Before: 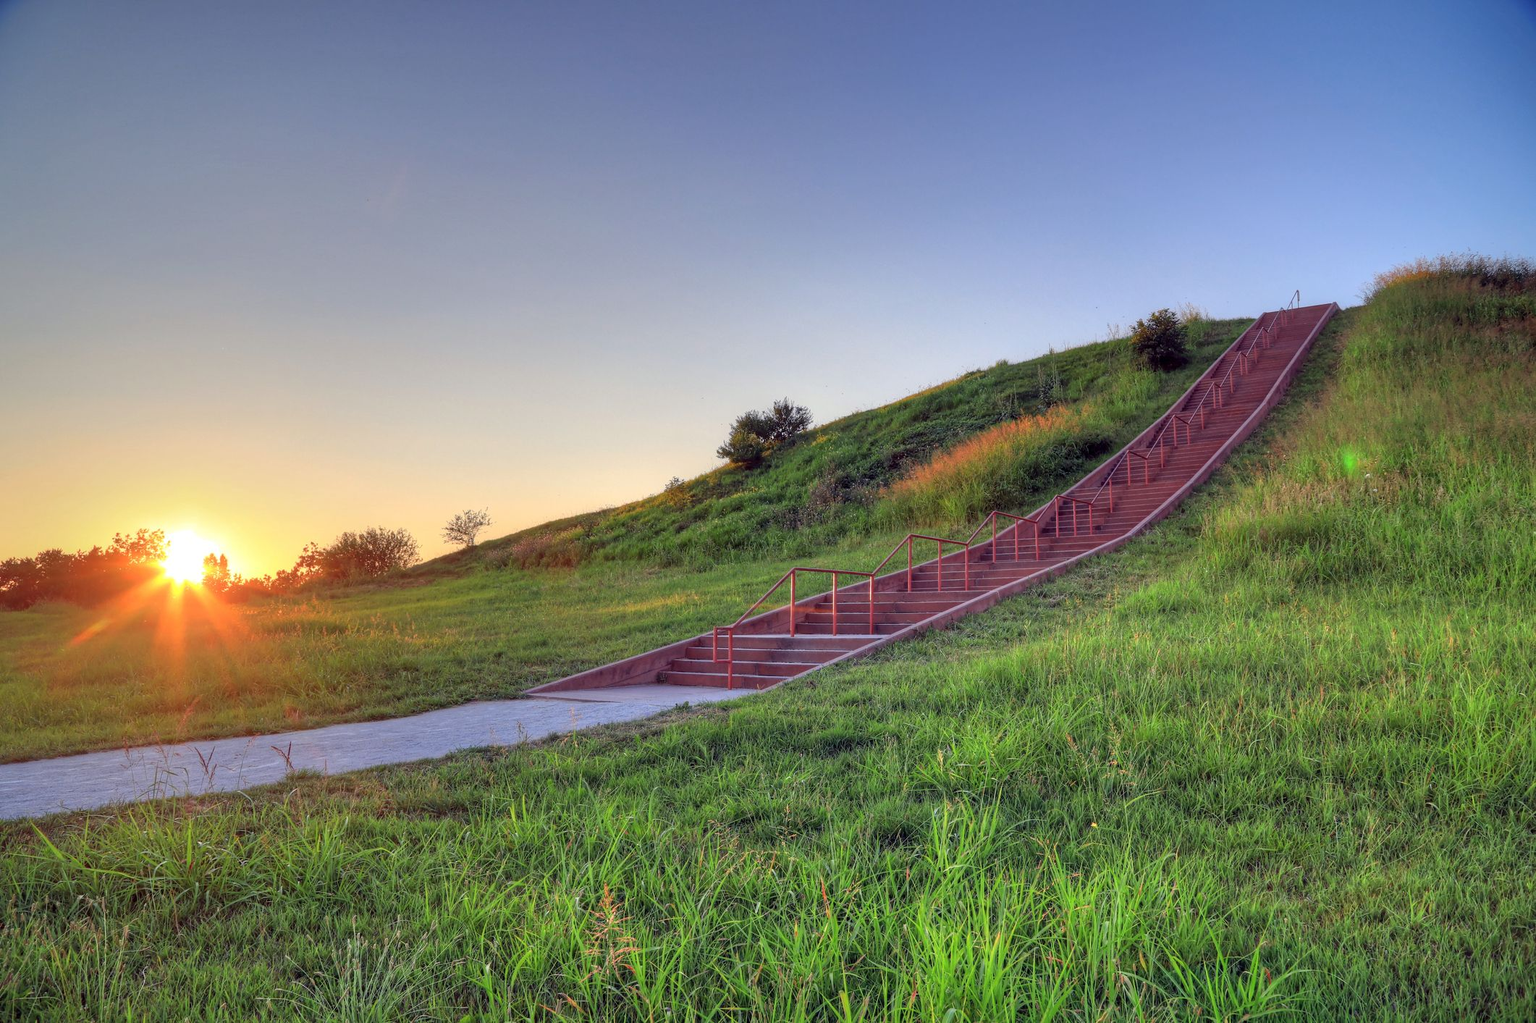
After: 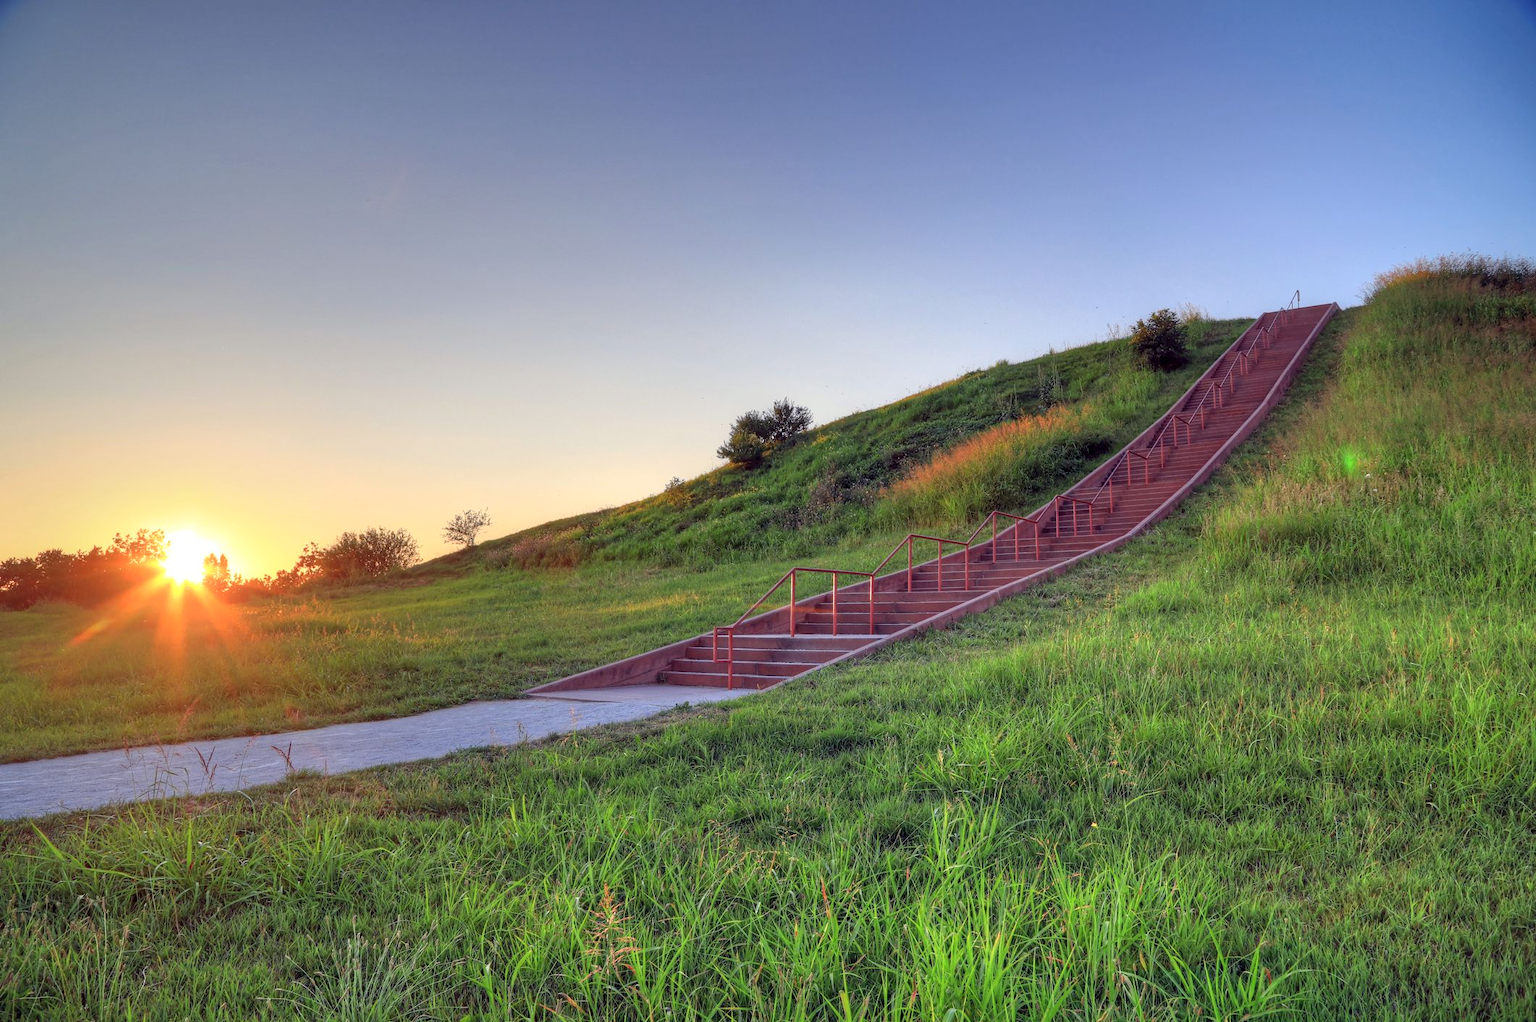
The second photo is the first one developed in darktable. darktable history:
shadows and highlights: shadows 1.88, highlights 40.54
